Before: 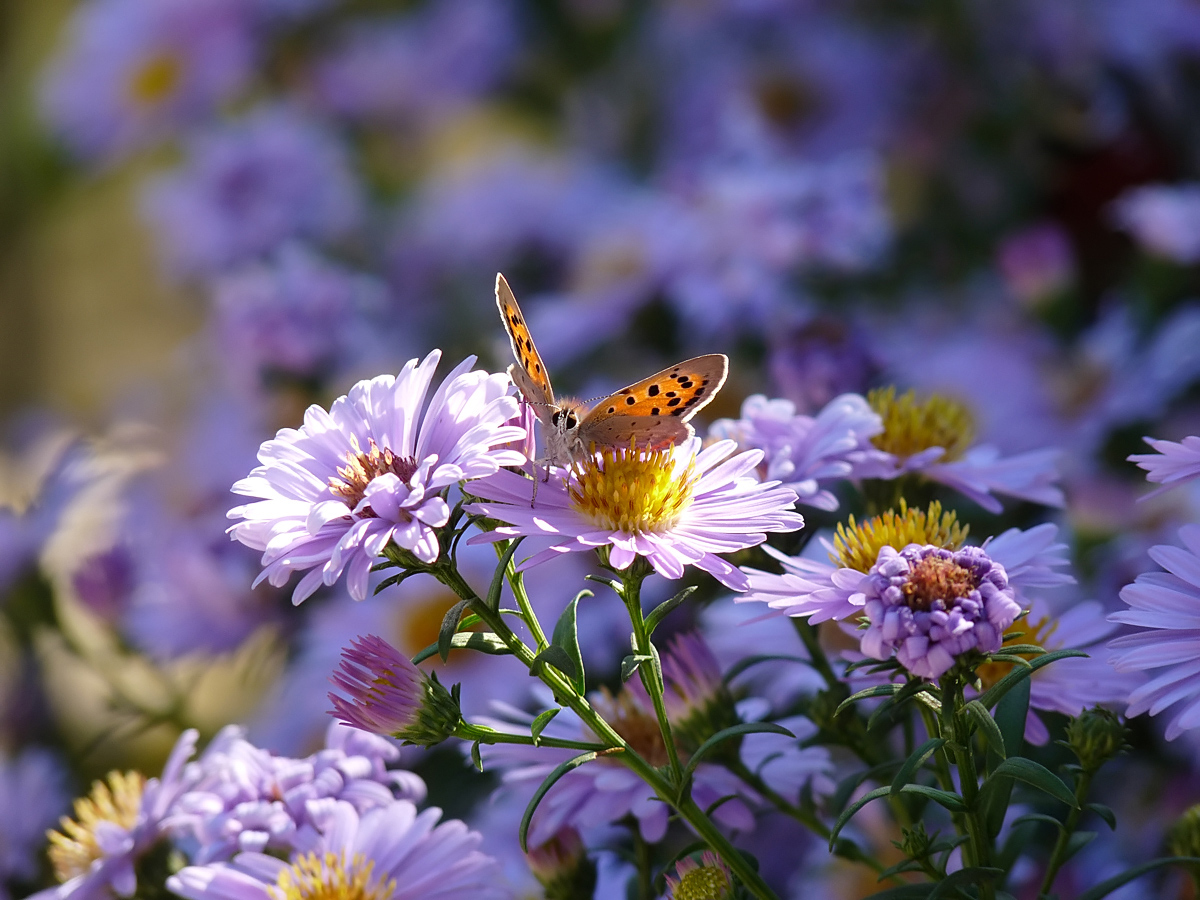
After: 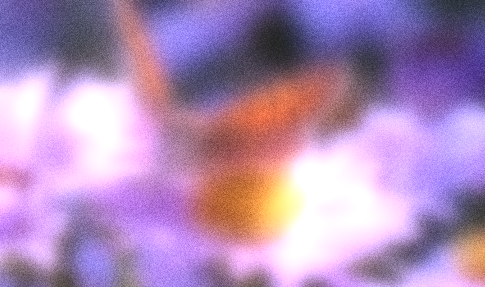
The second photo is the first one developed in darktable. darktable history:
sharpen: radius 1.864, amount 0.398, threshold 1.271
exposure: black level correction 0, exposure 0.7 EV, compensate exposure bias true, compensate highlight preservation false
crop: left 31.751%, top 32.172%, right 27.8%, bottom 35.83%
lowpass: on, module defaults
grain: coarseness 0.09 ISO, strength 40%
color correction: highlights a* 15.46, highlights b* -20.56
